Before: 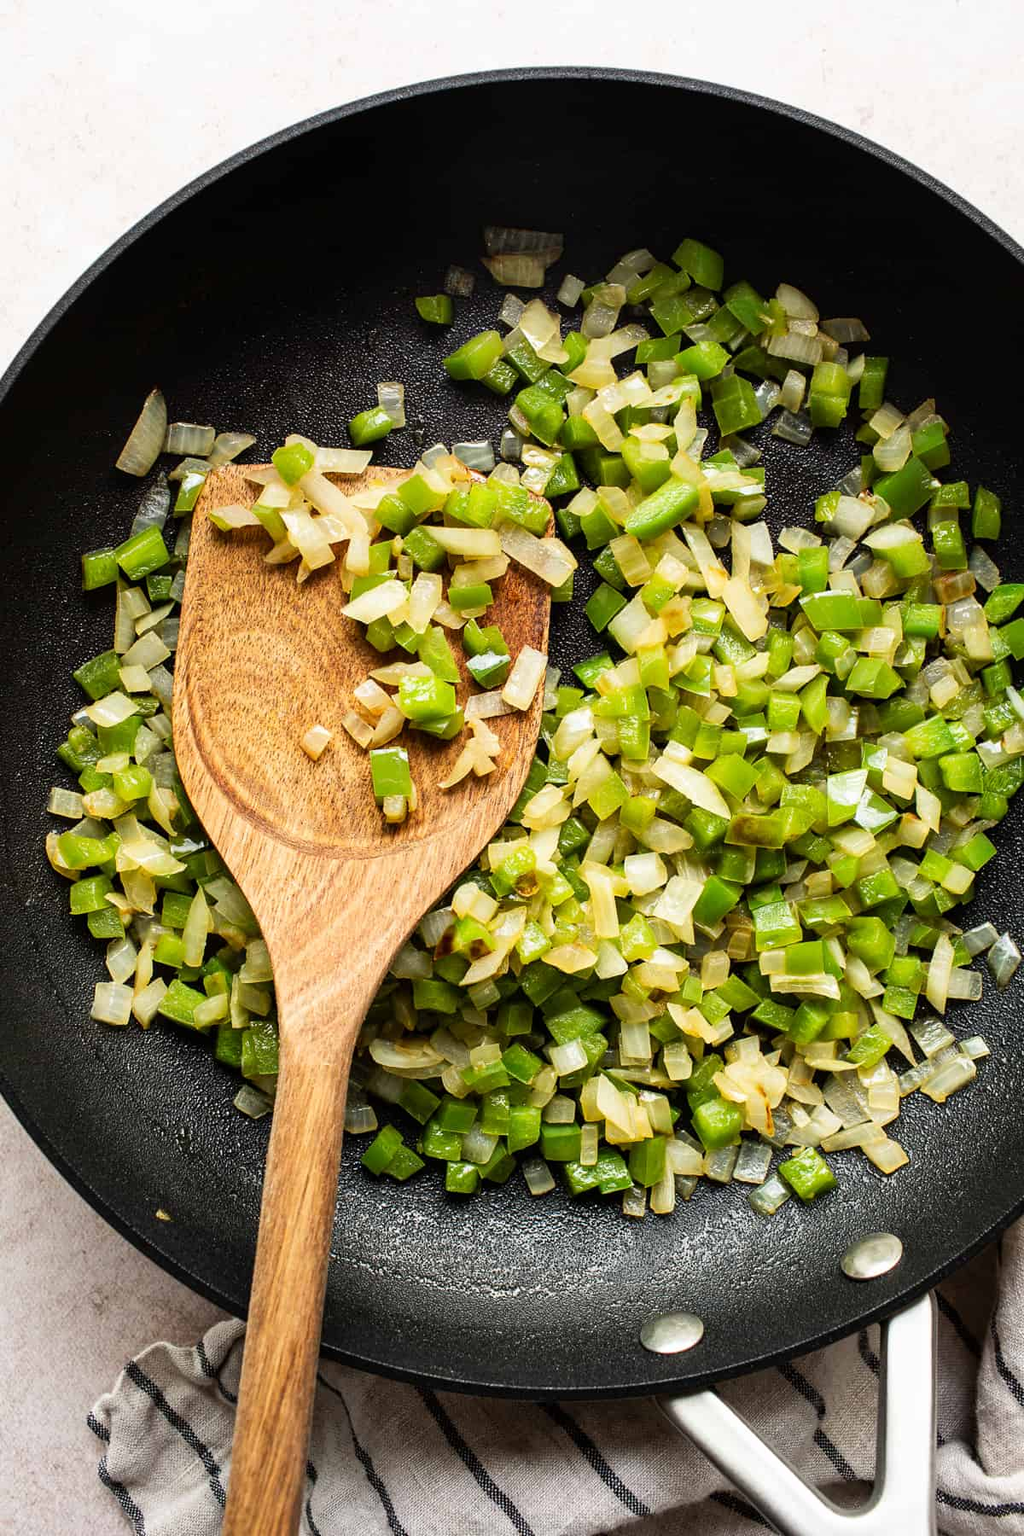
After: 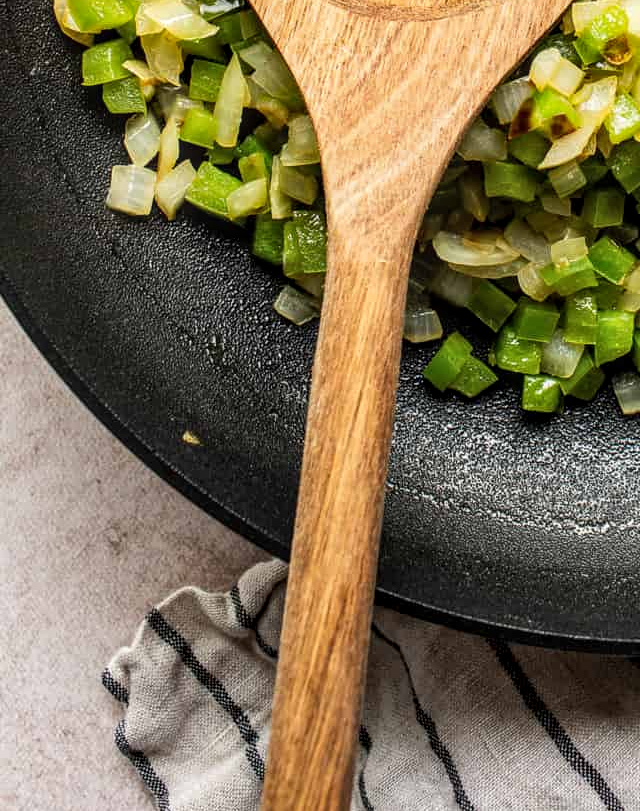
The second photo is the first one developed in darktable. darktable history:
crop and rotate: top 54.778%, right 46.61%, bottom 0.159%
white balance: emerald 1
local contrast: on, module defaults
